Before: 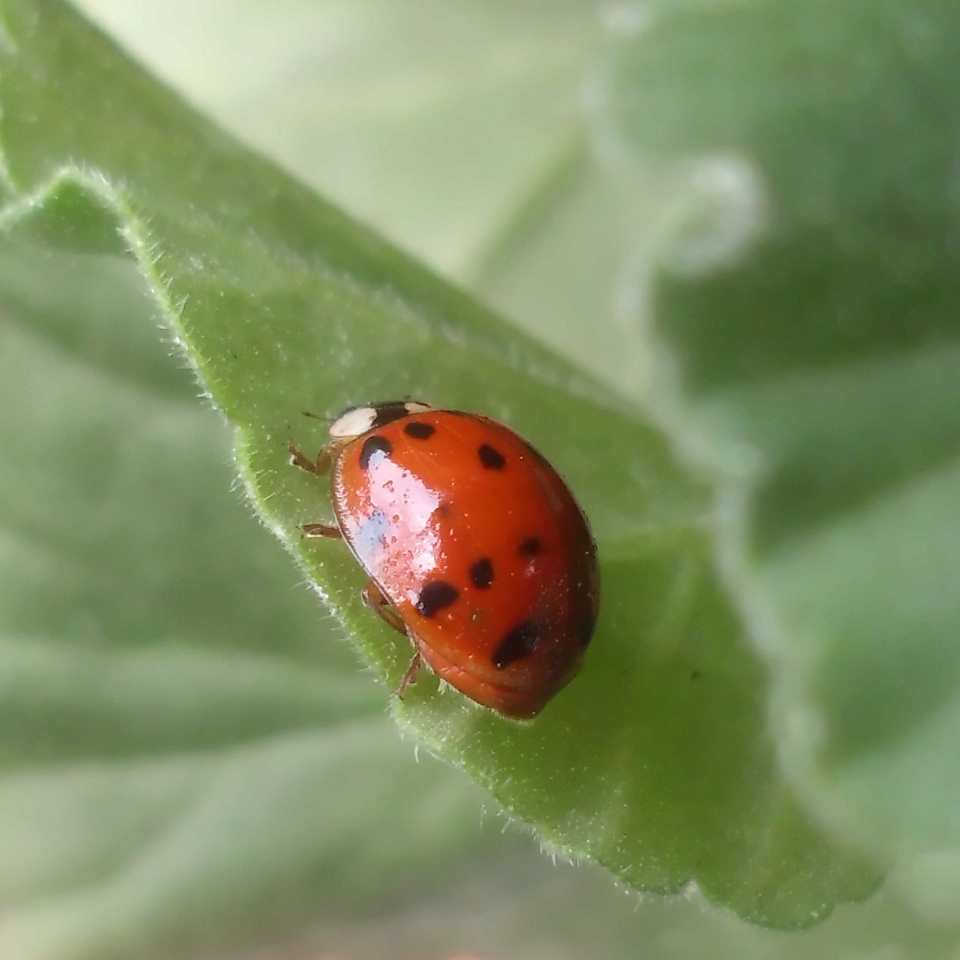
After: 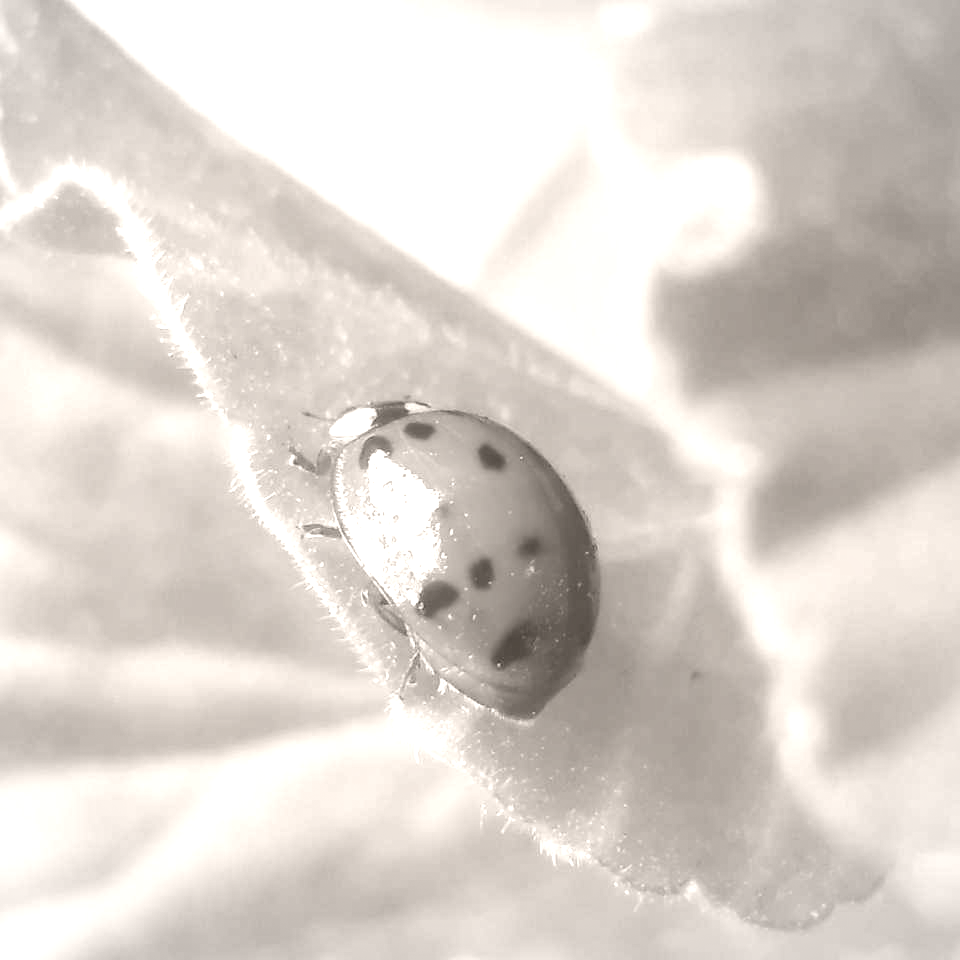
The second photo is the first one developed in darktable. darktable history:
local contrast: detail 130%
vignetting: fall-off start 85%, fall-off radius 80%, brightness -0.182, saturation -0.3, width/height ratio 1.219, dithering 8-bit output, unbound false
colorize: hue 34.49°, saturation 35.33%, source mix 100%, lightness 55%, version 1
